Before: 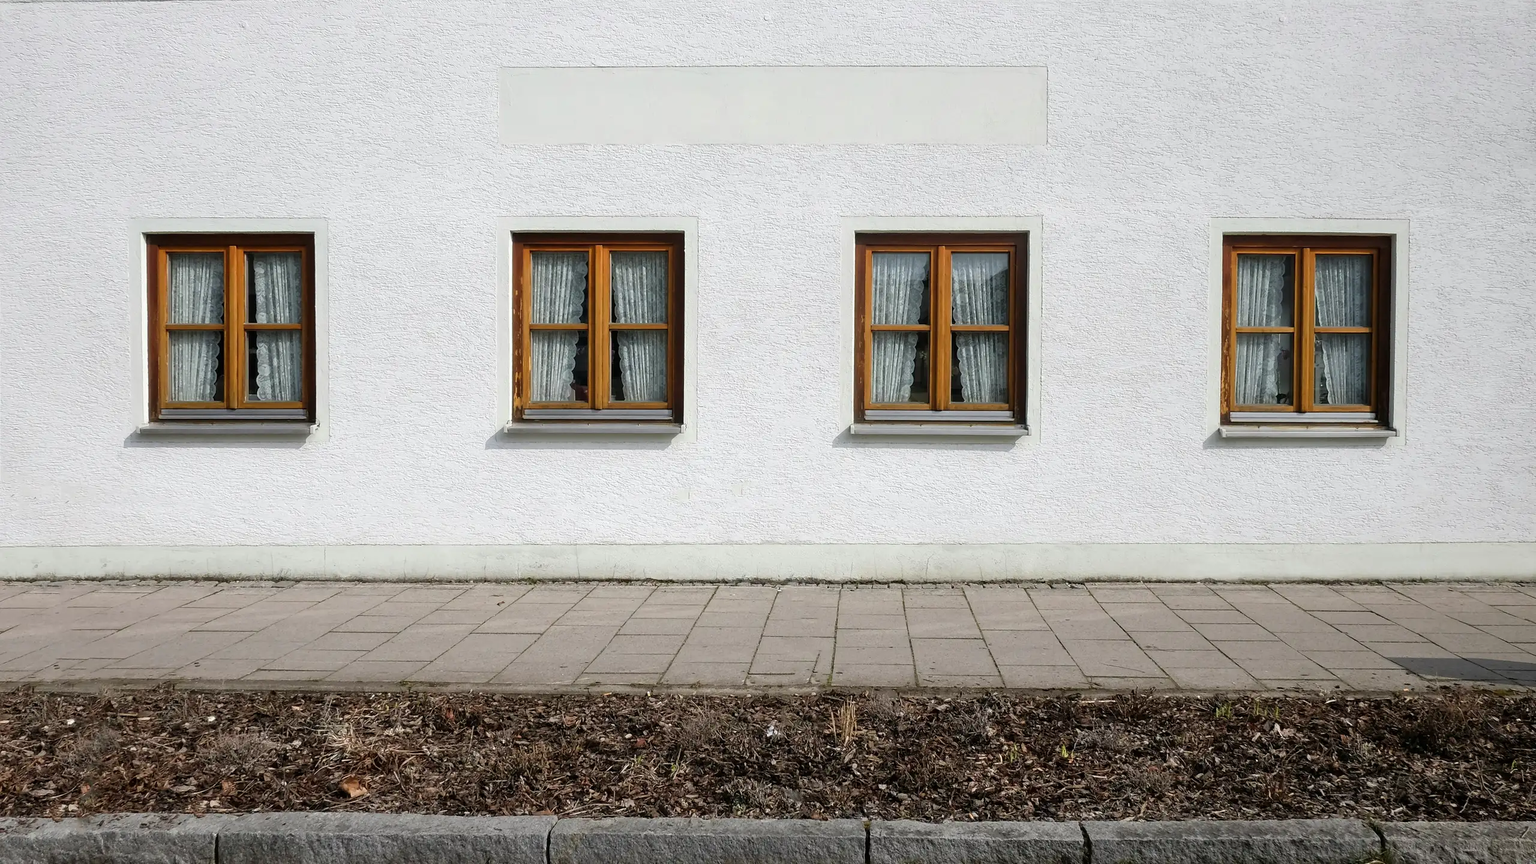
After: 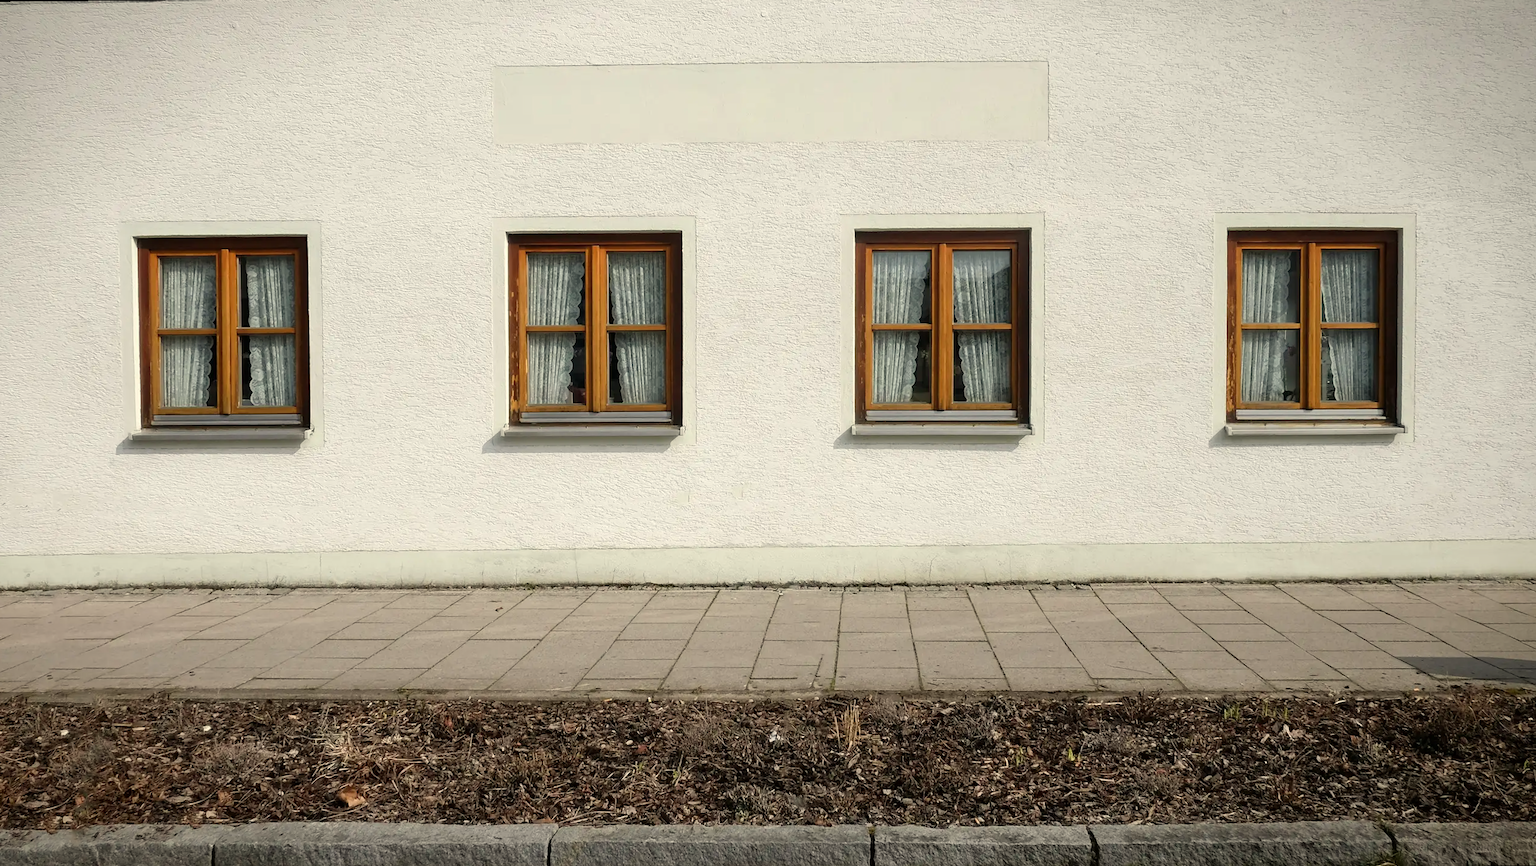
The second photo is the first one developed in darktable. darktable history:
white balance: red 1.029, blue 0.92
rotate and perspective: rotation -0.45°, automatic cropping original format, crop left 0.008, crop right 0.992, crop top 0.012, crop bottom 0.988
vignetting: fall-off start 98.29%, fall-off radius 100%, brightness -1, saturation 0.5, width/height ratio 1.428
